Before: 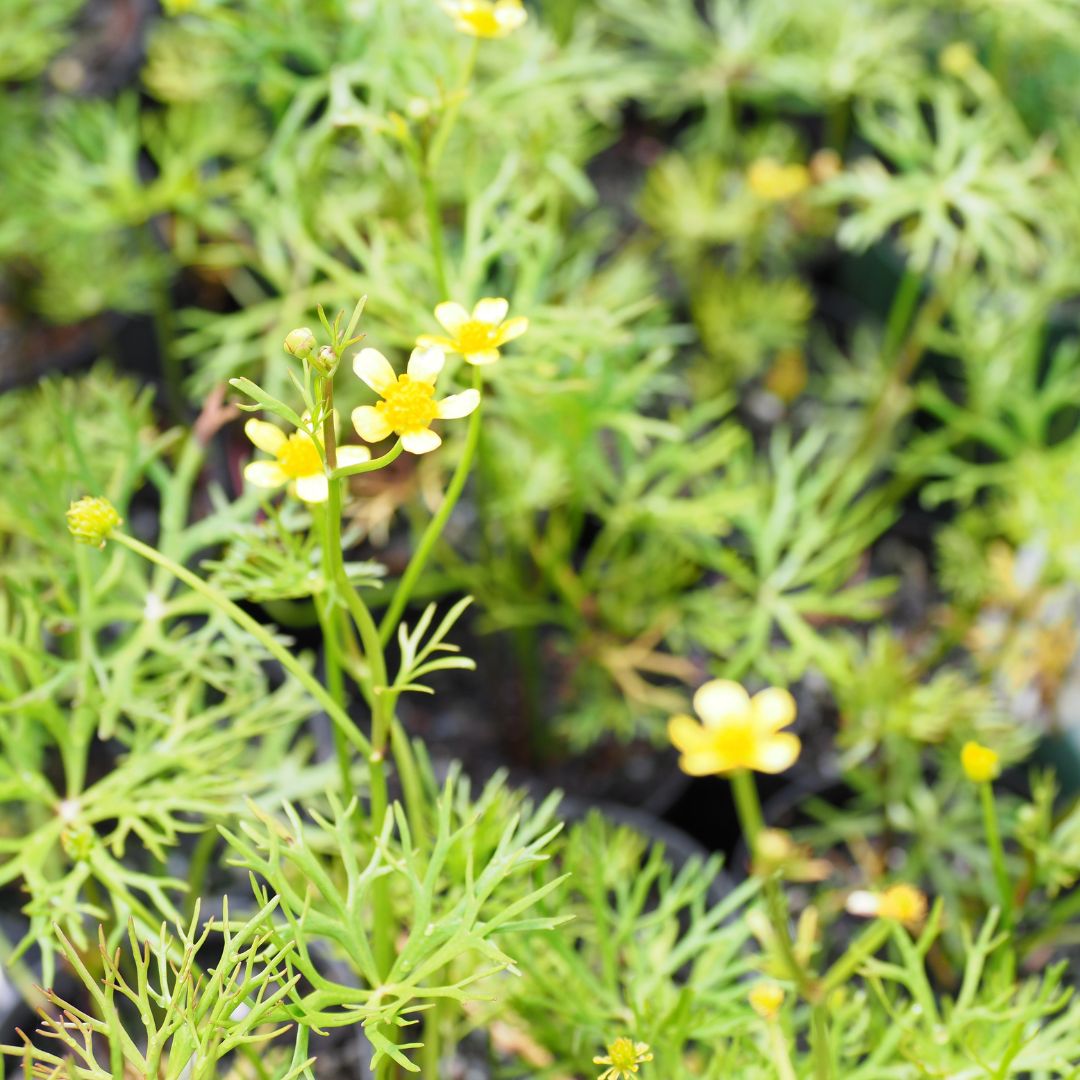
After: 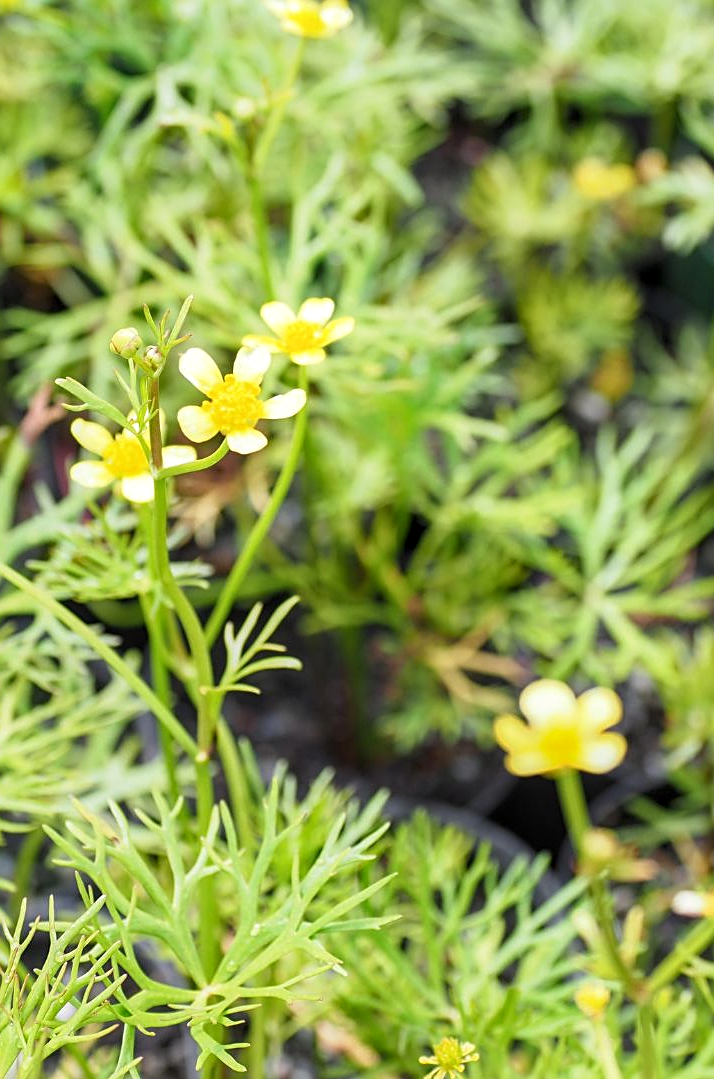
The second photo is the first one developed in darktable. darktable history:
sharpen: on, module defaults
crop and rotate: left 16.208%, right 17.626%
tone equalizer: -7 EV 0.195 EV, -6 EV 0.107 EV, -5 EV 0.113 EV, -4 EV 0.046 EV, -2 EV -0.027 EV, -1 EV -0.041 EV, +0 EV -0.065 EV, edges refinement/feathering 500, mask exposure compensation -1.57 EV, preserve details guided filter
local contrast: on, module defaults
